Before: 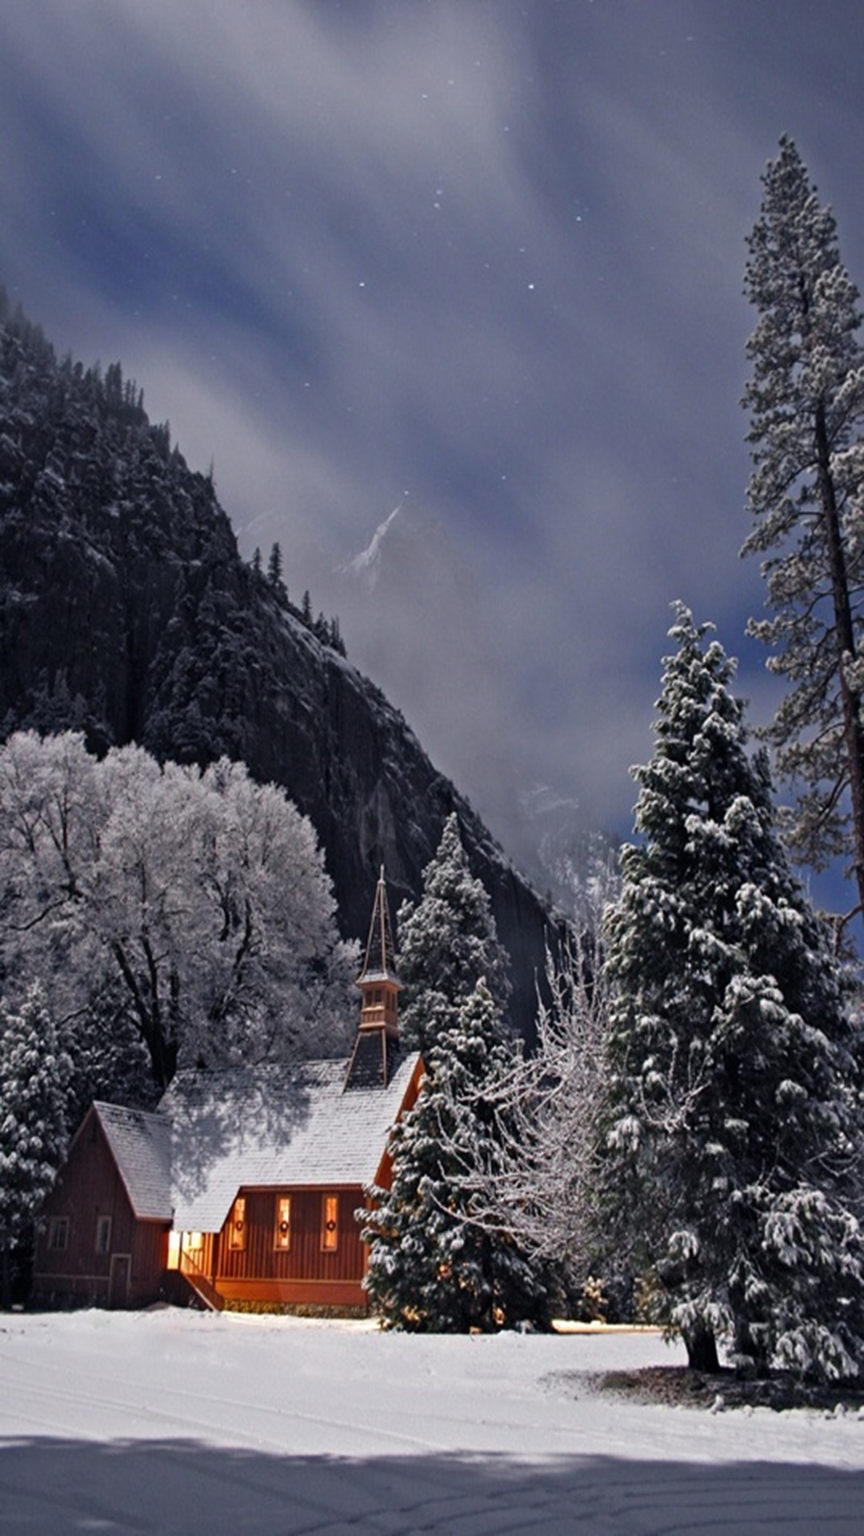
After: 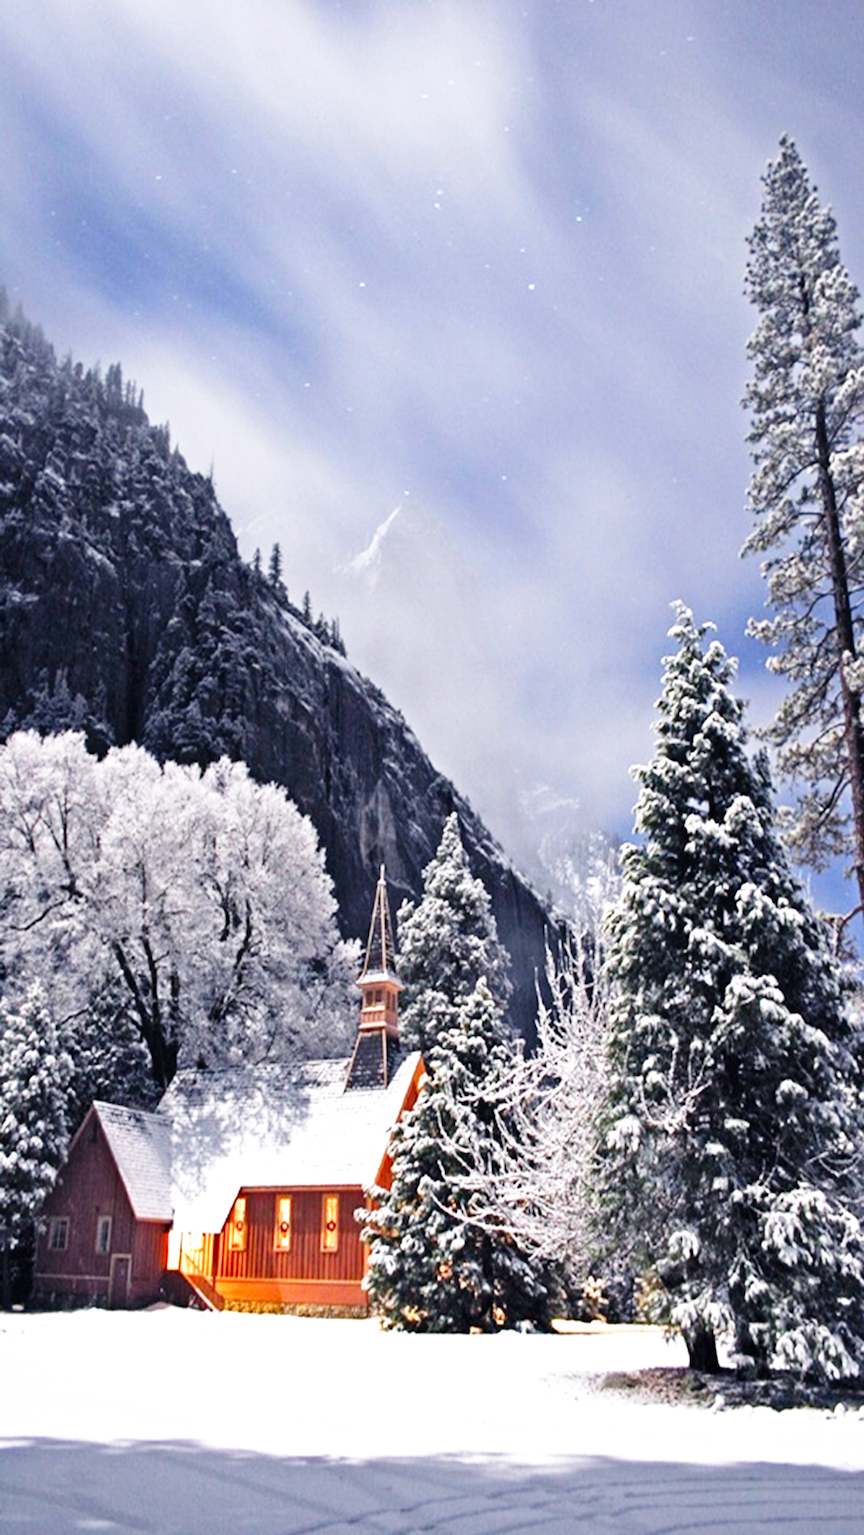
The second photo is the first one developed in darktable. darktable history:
base curve: curves: ch0 [(0, 0) (0.008, 0.007) (0.022, 0.029) (0.048, 0.089) (0.092, 0.197) (0.191, 0.399) (0.275, 0.534) (0.357, 0.65) (0.477, 0.78) (0.542, 0.833) (0.799, 0.973) (1, 1)], preserve colors none
exposure: black level correction 0, exposure 0.953 EV, compensate exposure bias true, compensate highlight preservation false
